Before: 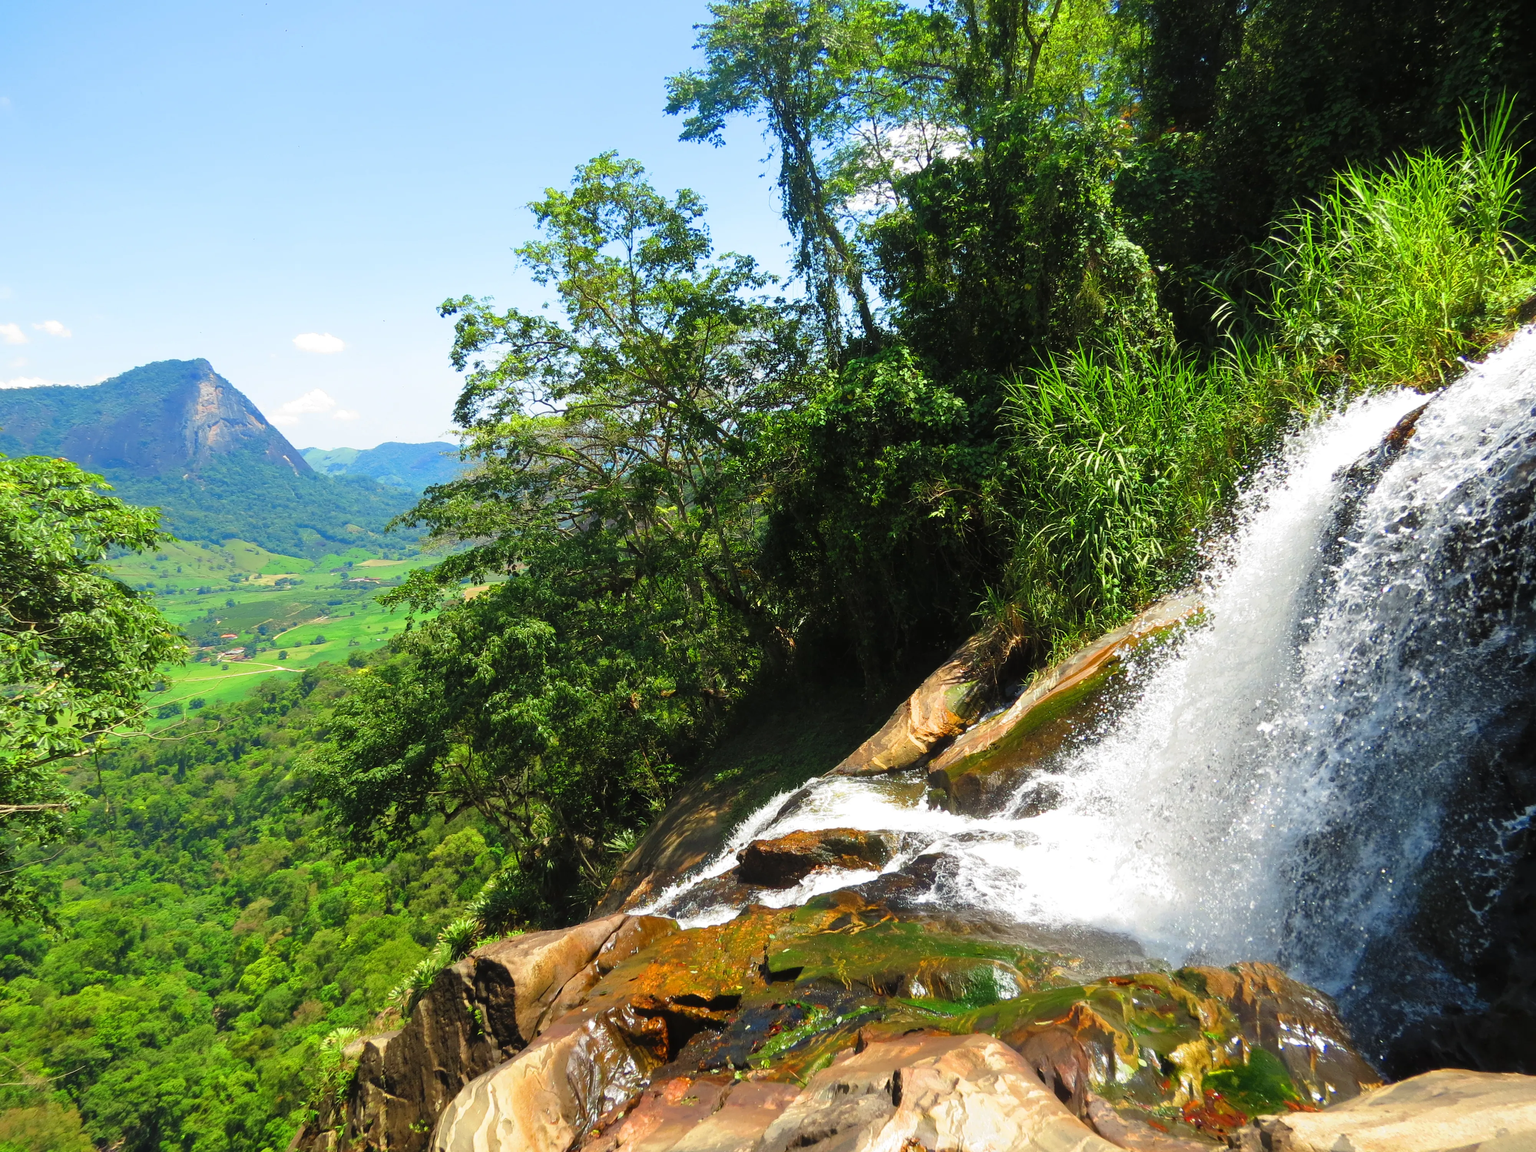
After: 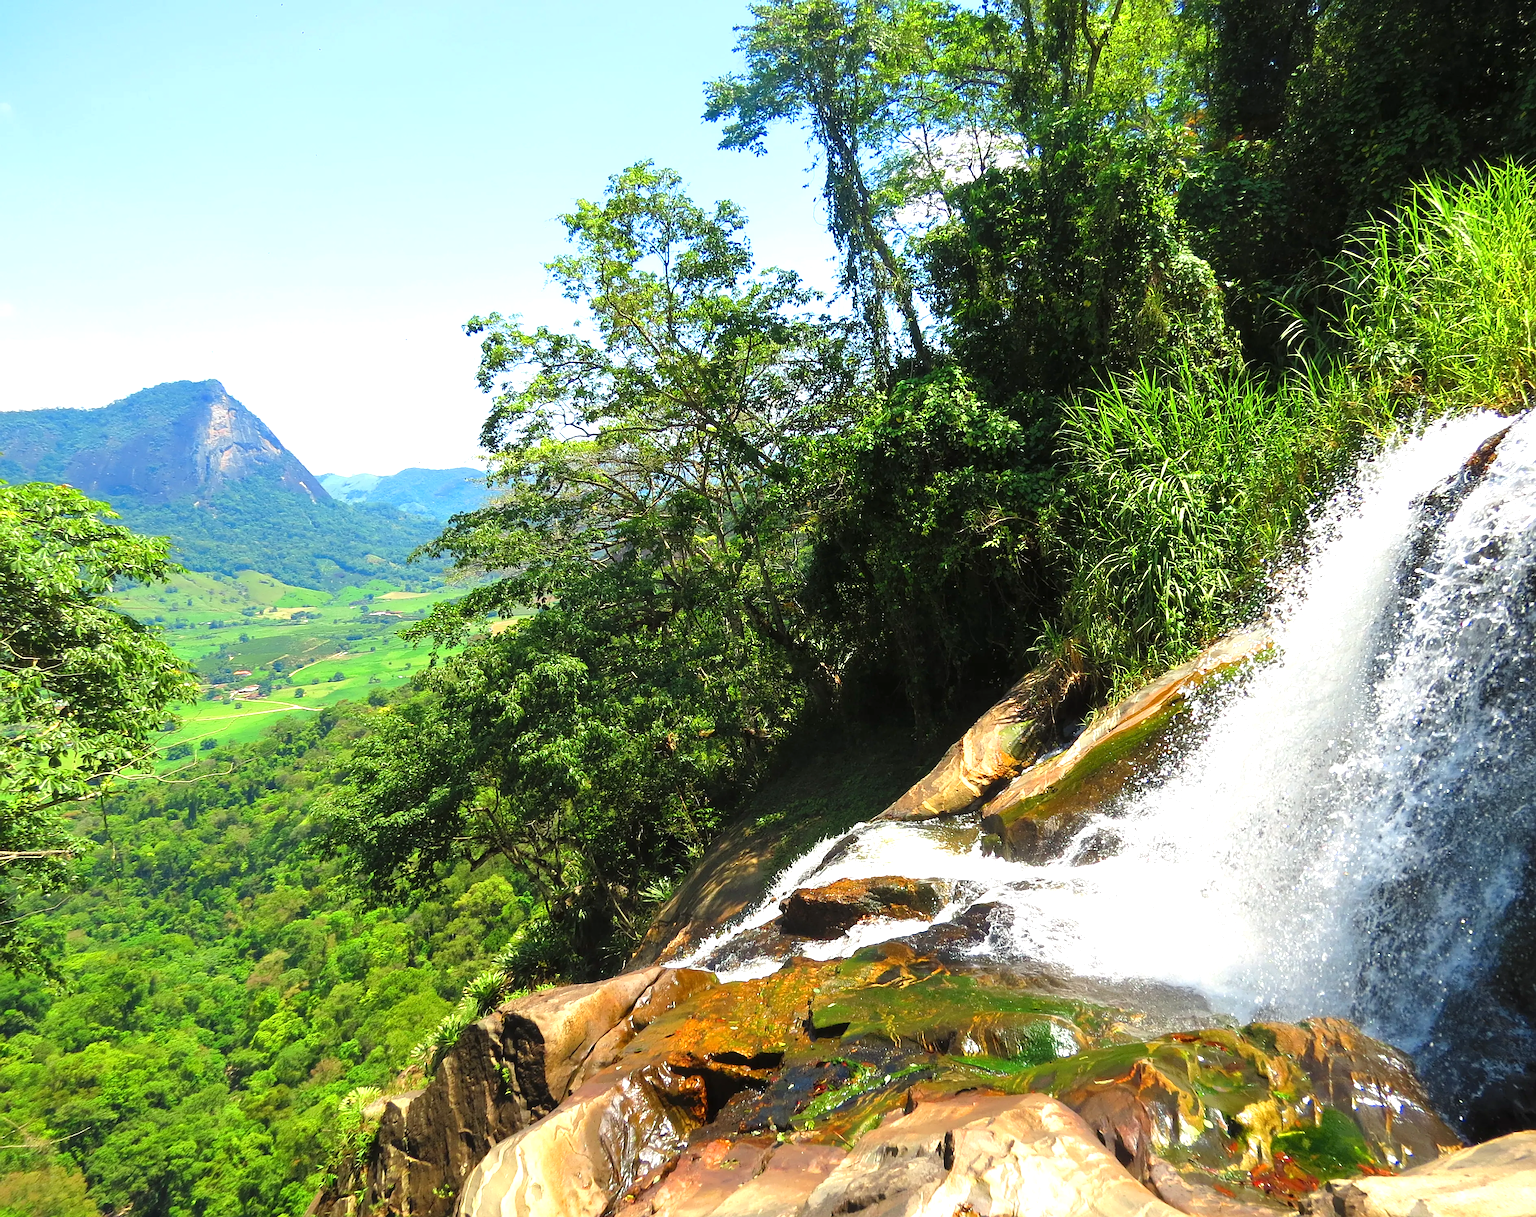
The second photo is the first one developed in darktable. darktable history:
crop and rotate: left 0%, right 5.401%
sharpen: amount 0.494
exposure: black level correction 0.001, exposure 0.5 EV, compensate exposure bias true, compensate highlight preservation false
